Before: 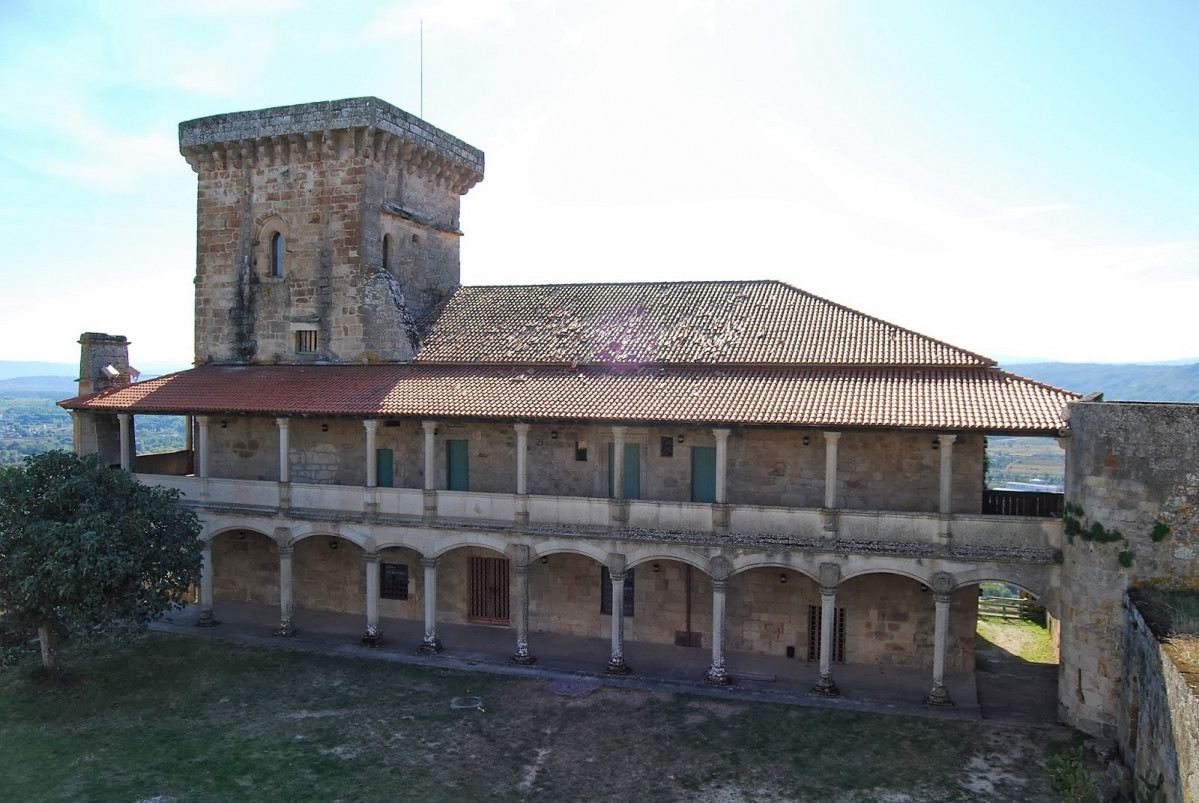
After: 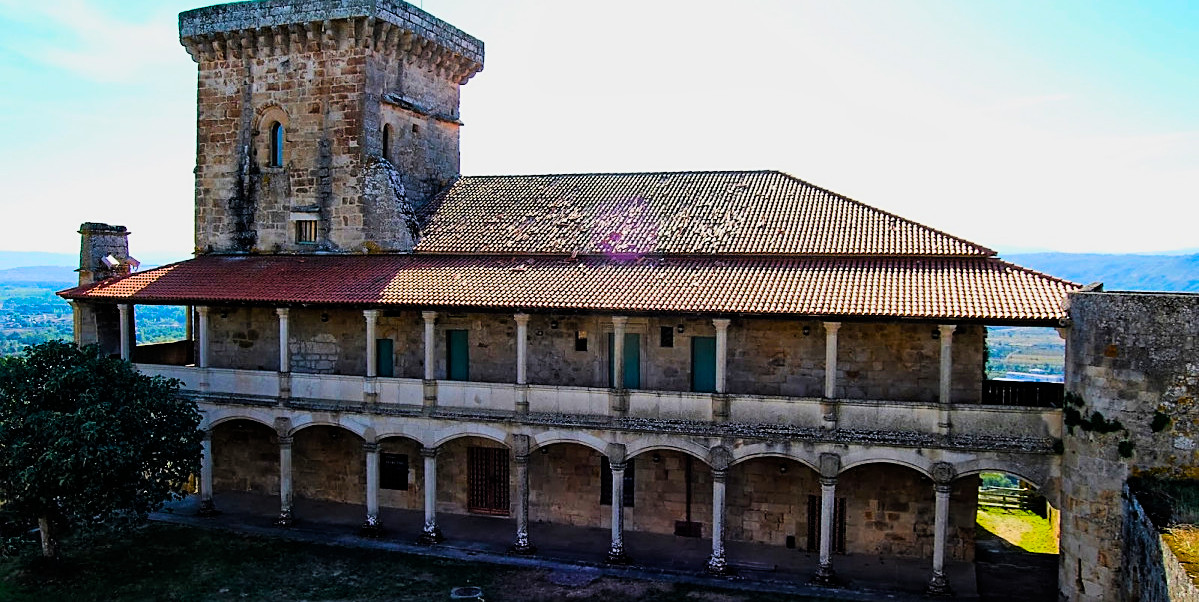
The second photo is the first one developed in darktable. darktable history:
sharpen: on, module defaults
crop: top 13.819%, bottom 11.169%
color balance rgb: linear chroma grading › global chroma 42%, perceptual saturation grading › global saturation 42%, global vibrance 33%
filmic rgb: black relative exposure -5 EV, white relative exposure 3.5 EV, hardness 3.19, contrast 1.5, highlights saturation mix -50%
